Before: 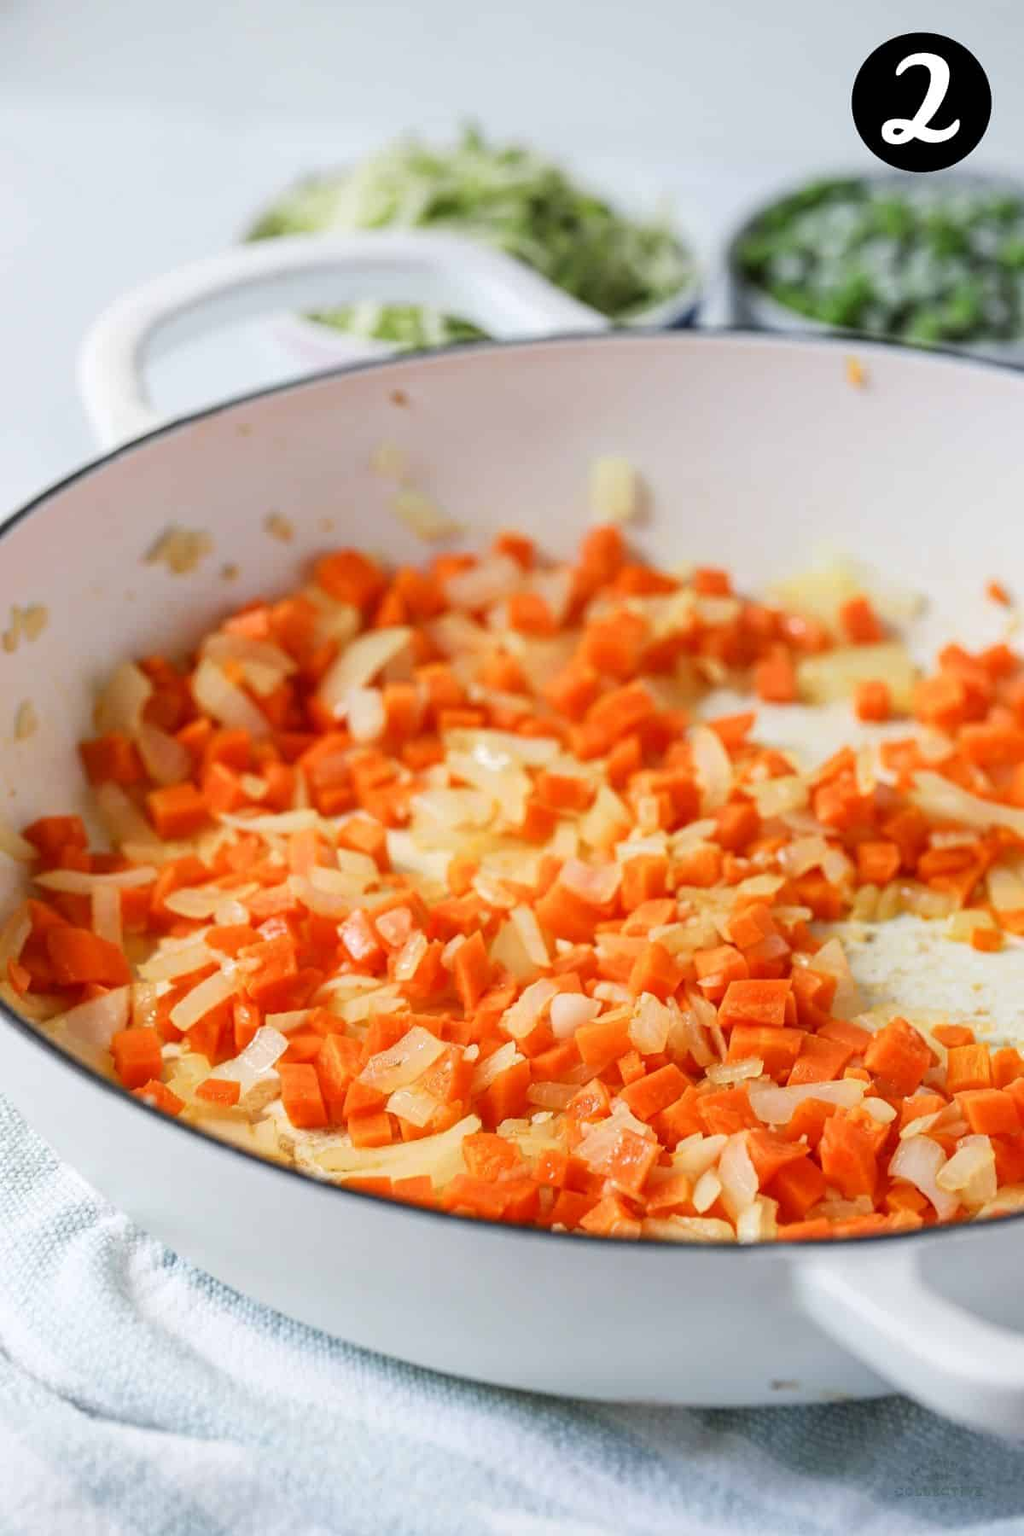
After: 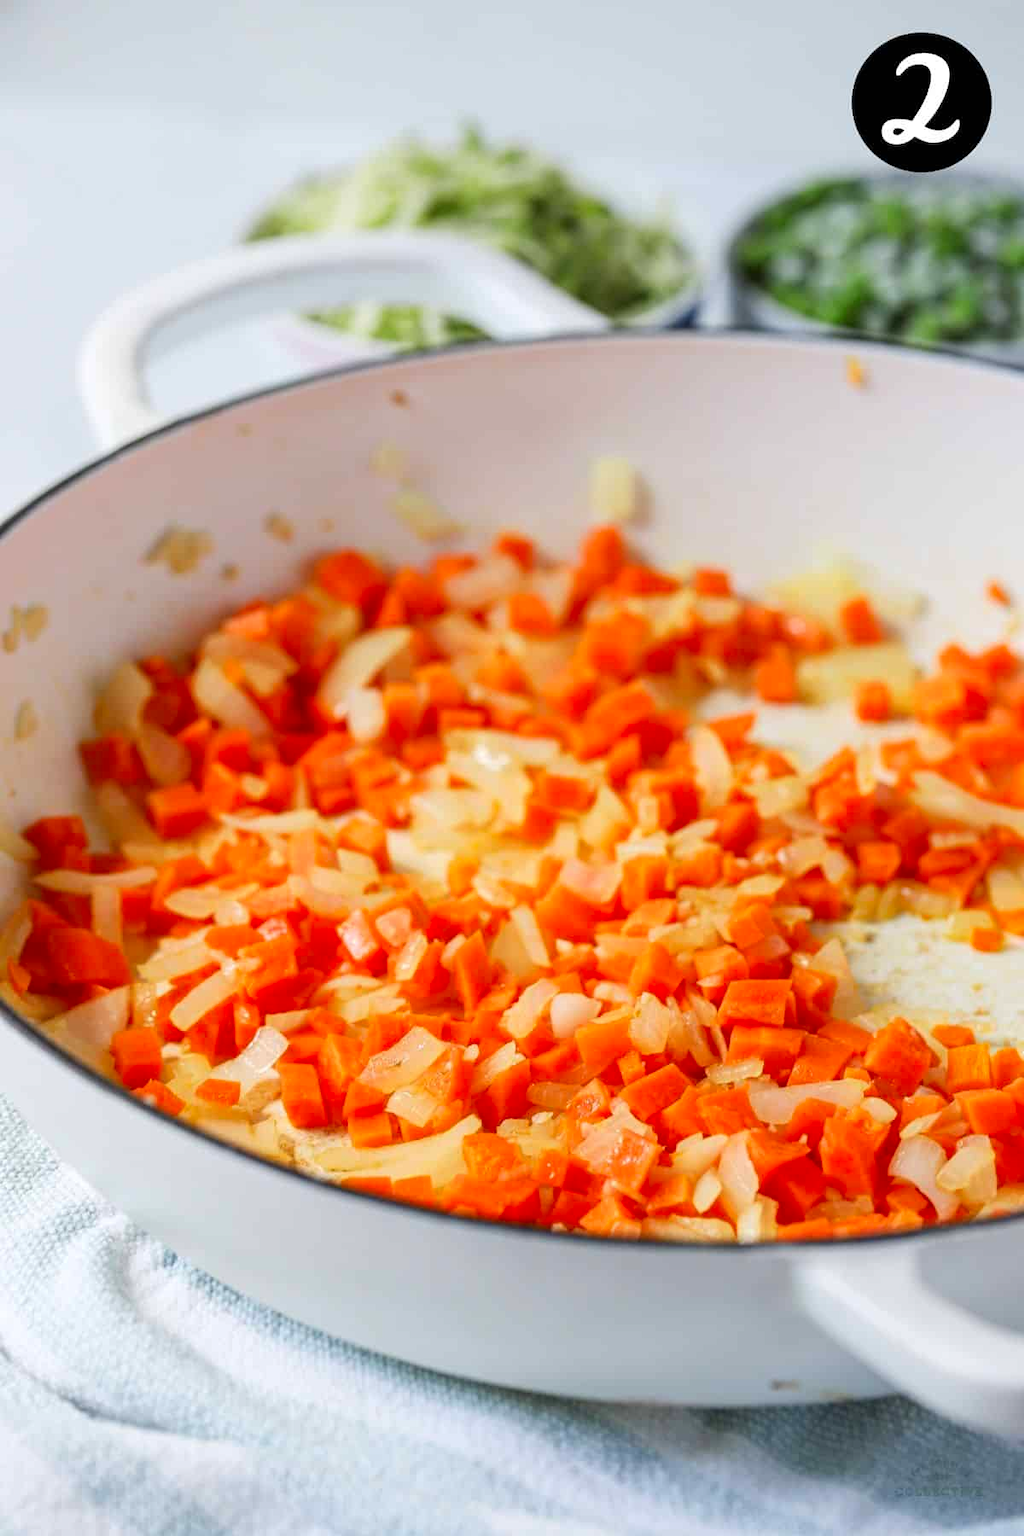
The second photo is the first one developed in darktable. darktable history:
contrast brightness saturation: saturation 0.182
